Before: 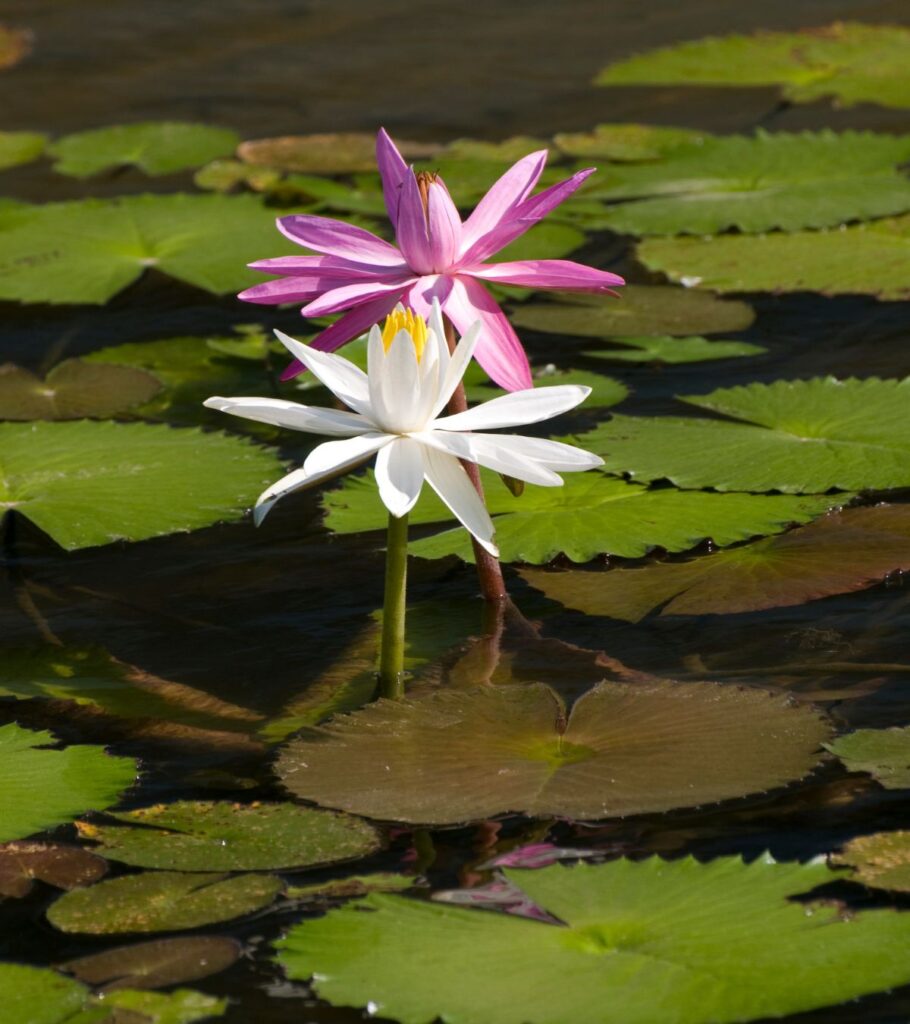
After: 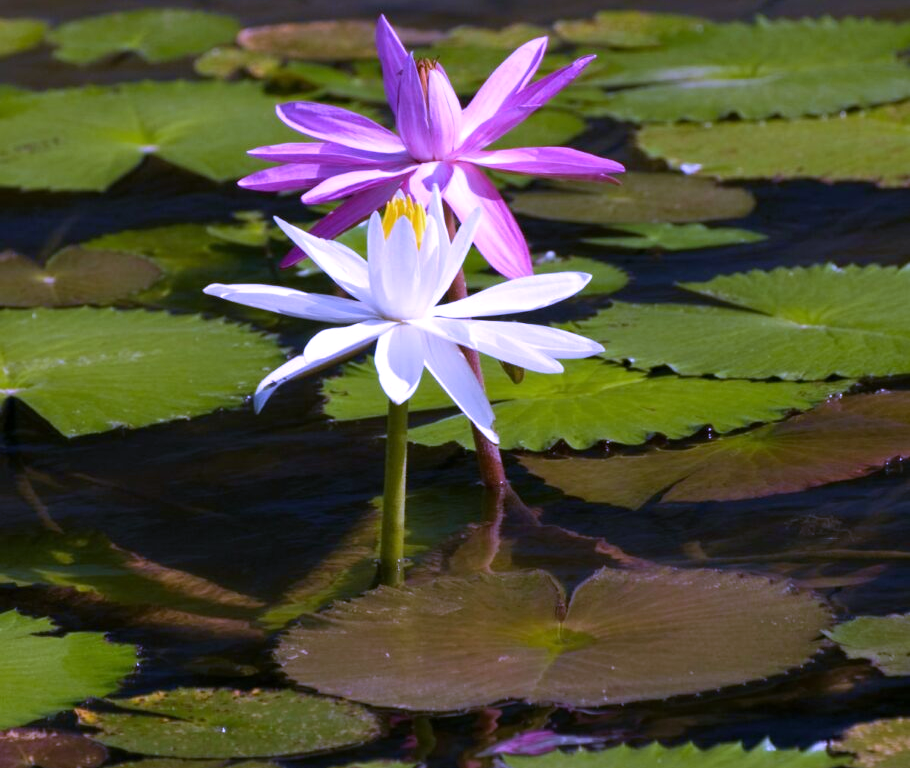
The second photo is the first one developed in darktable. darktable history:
crop: top 11.038%, bottom 13.962%
white balance: red 0.98, blue 1.61
velvia: on, module defaults
